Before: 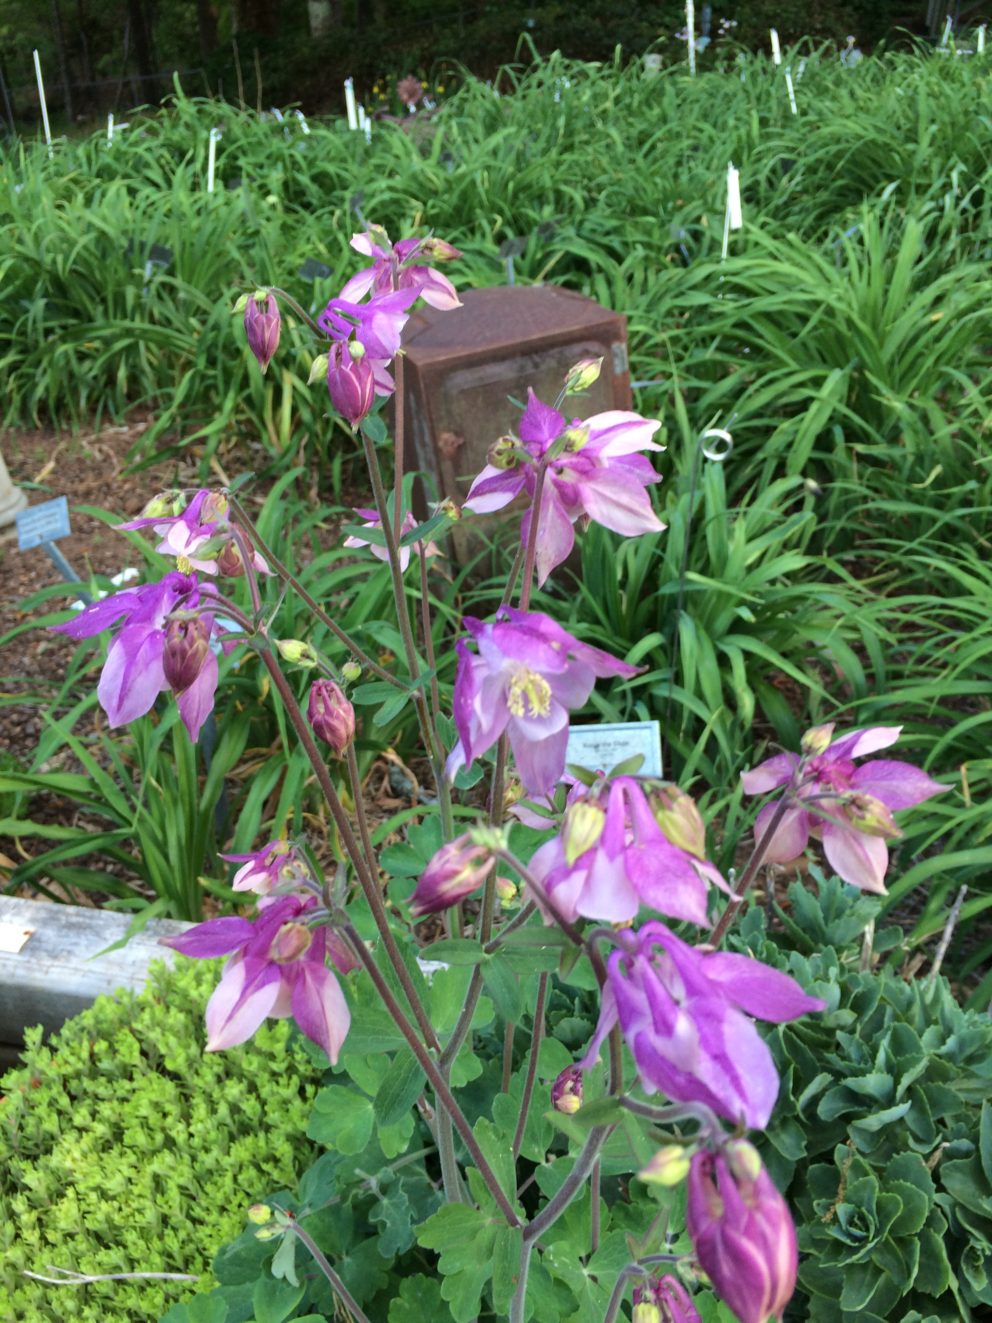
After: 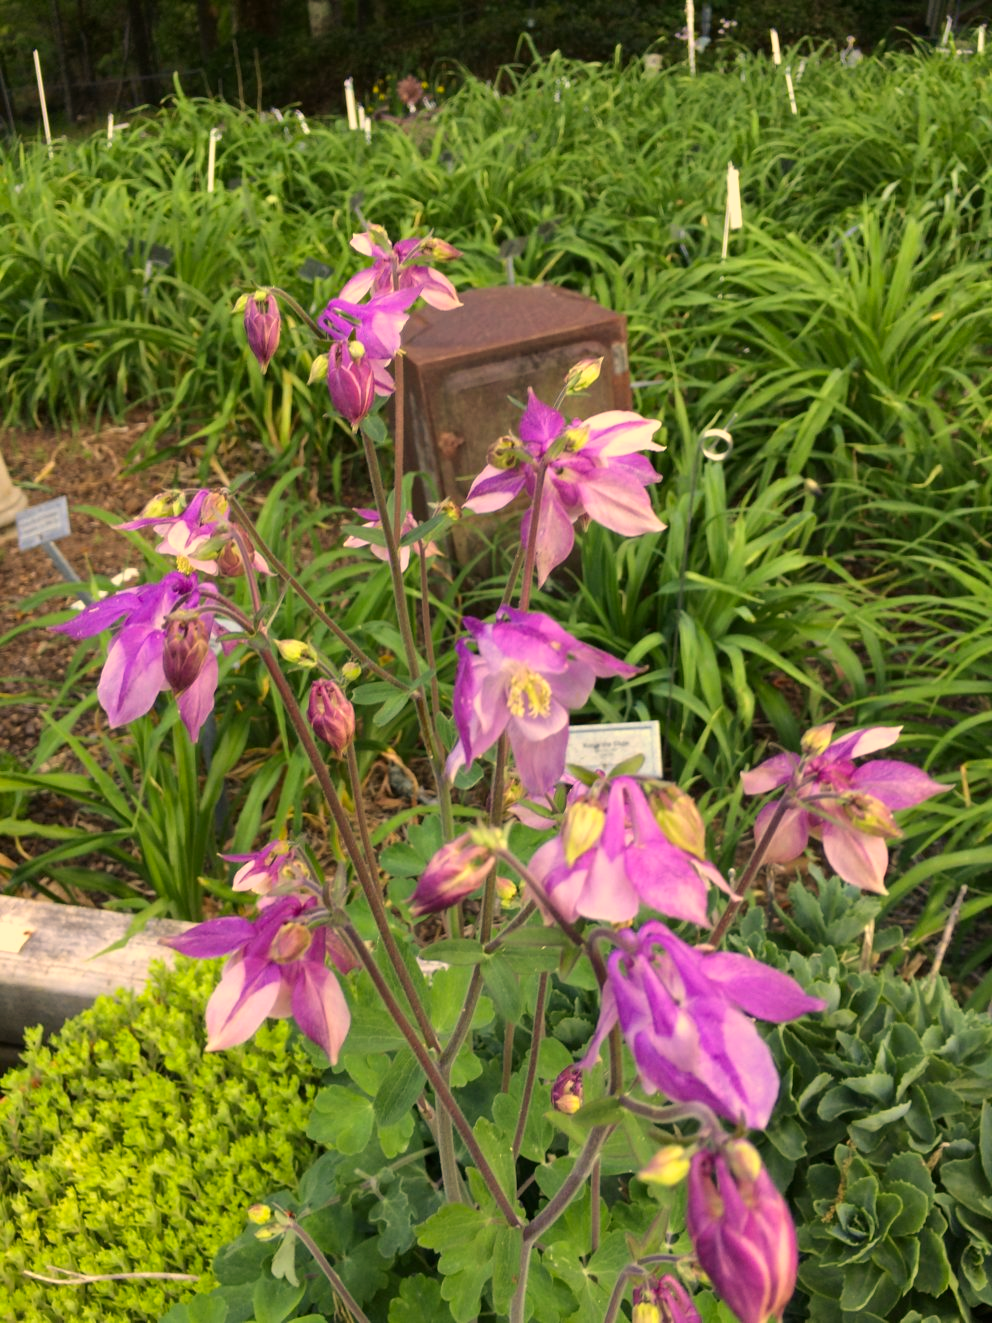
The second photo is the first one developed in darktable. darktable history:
color correction: highlights a* 15.02, highlights b* 31.62
